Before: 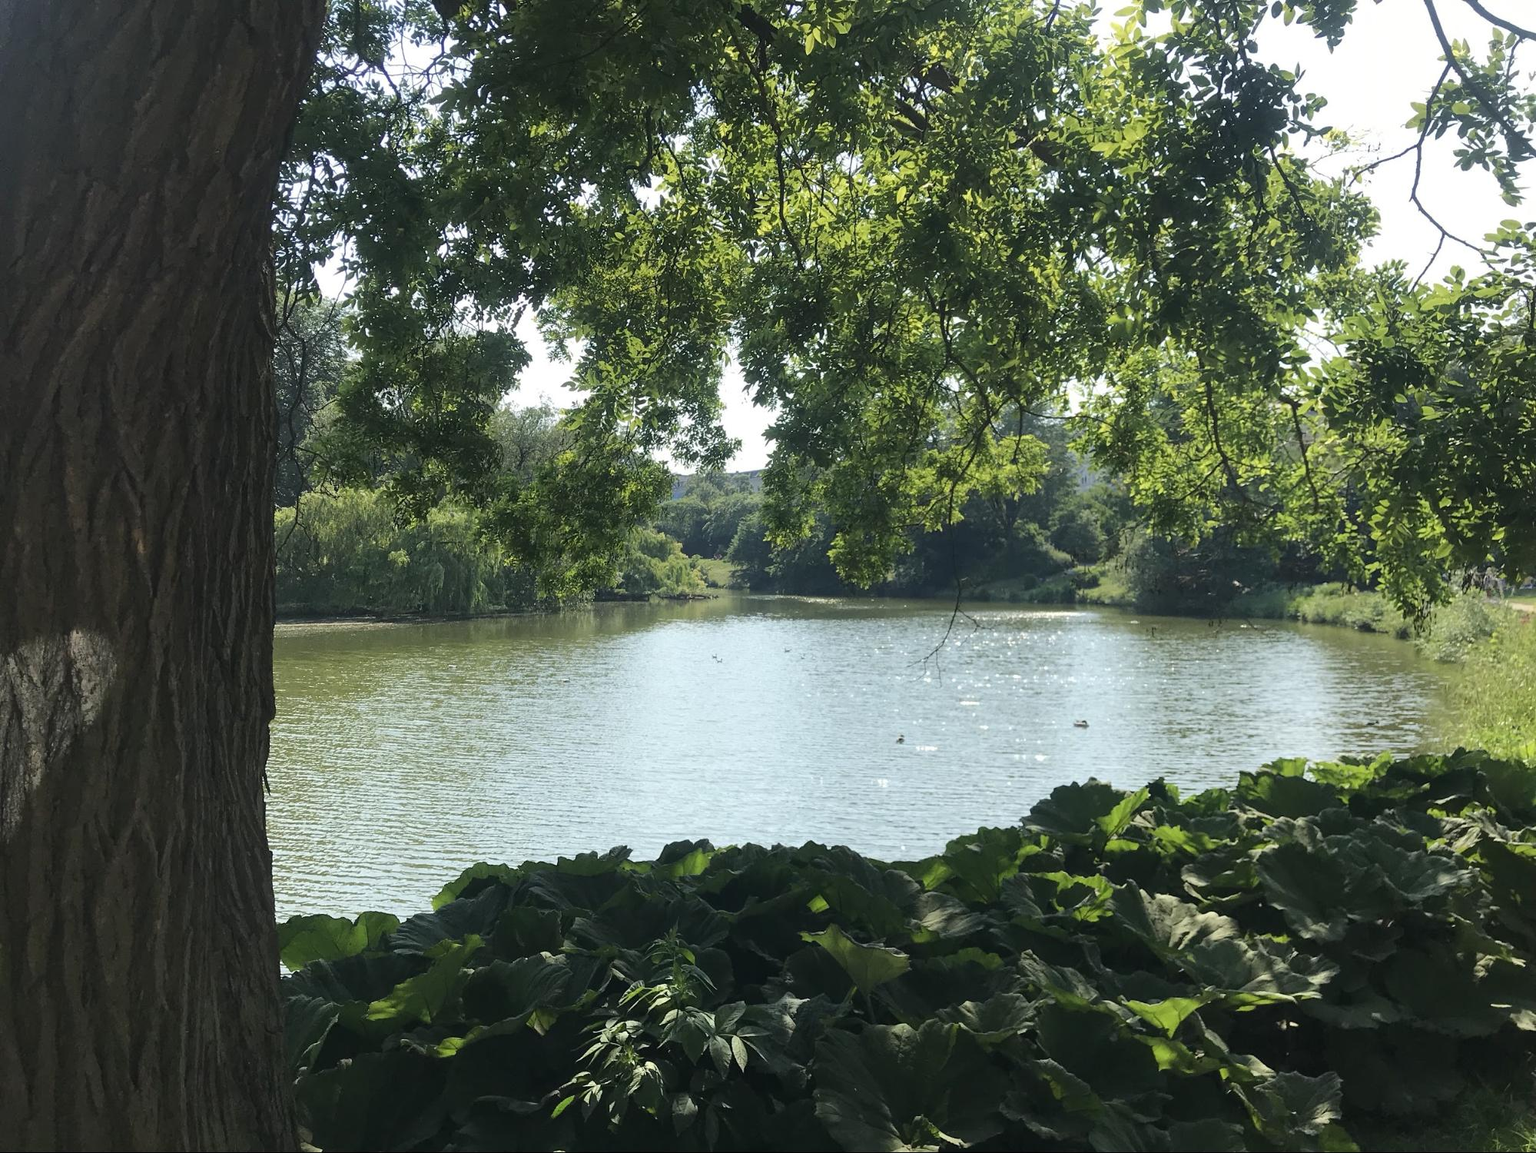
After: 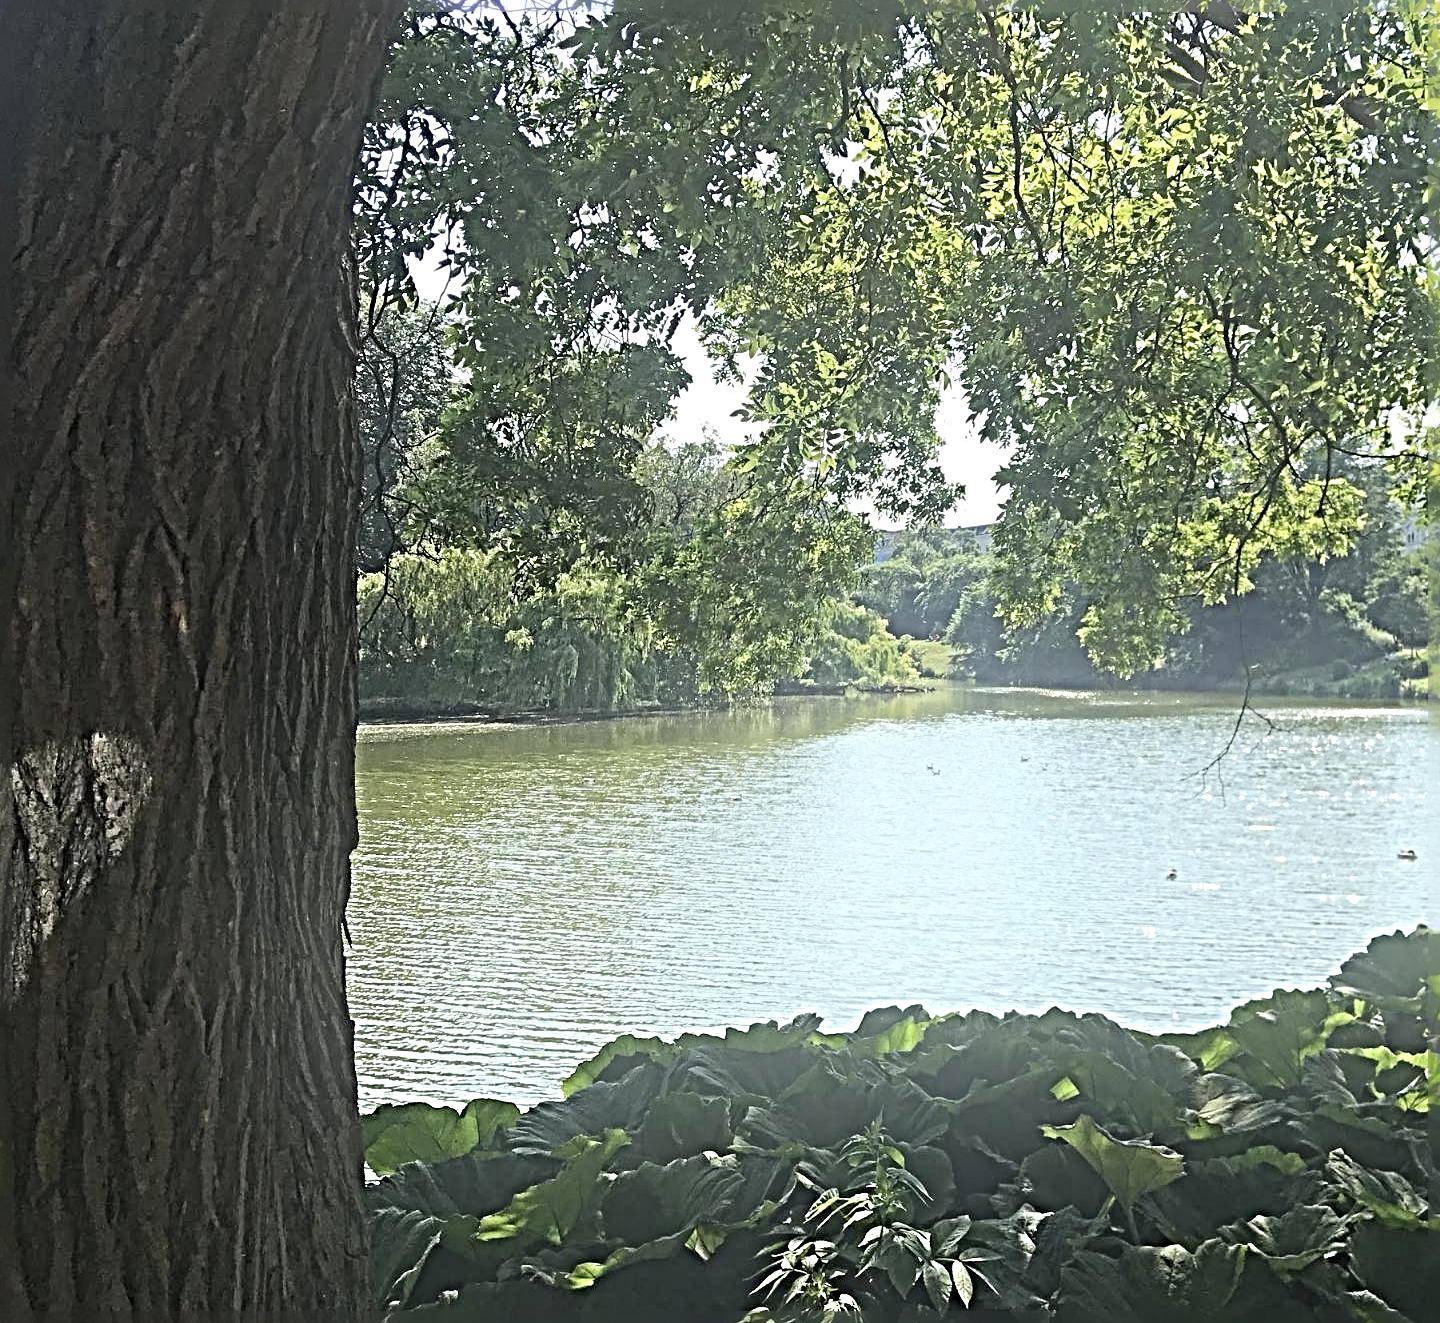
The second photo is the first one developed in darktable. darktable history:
crop: top 5.803%, right 27.864%, bottom 5.804%
bloom: size 38%, threshold 95%, strength 30%
sharpen: radius 6.3, amount 1.8, threshold 0
